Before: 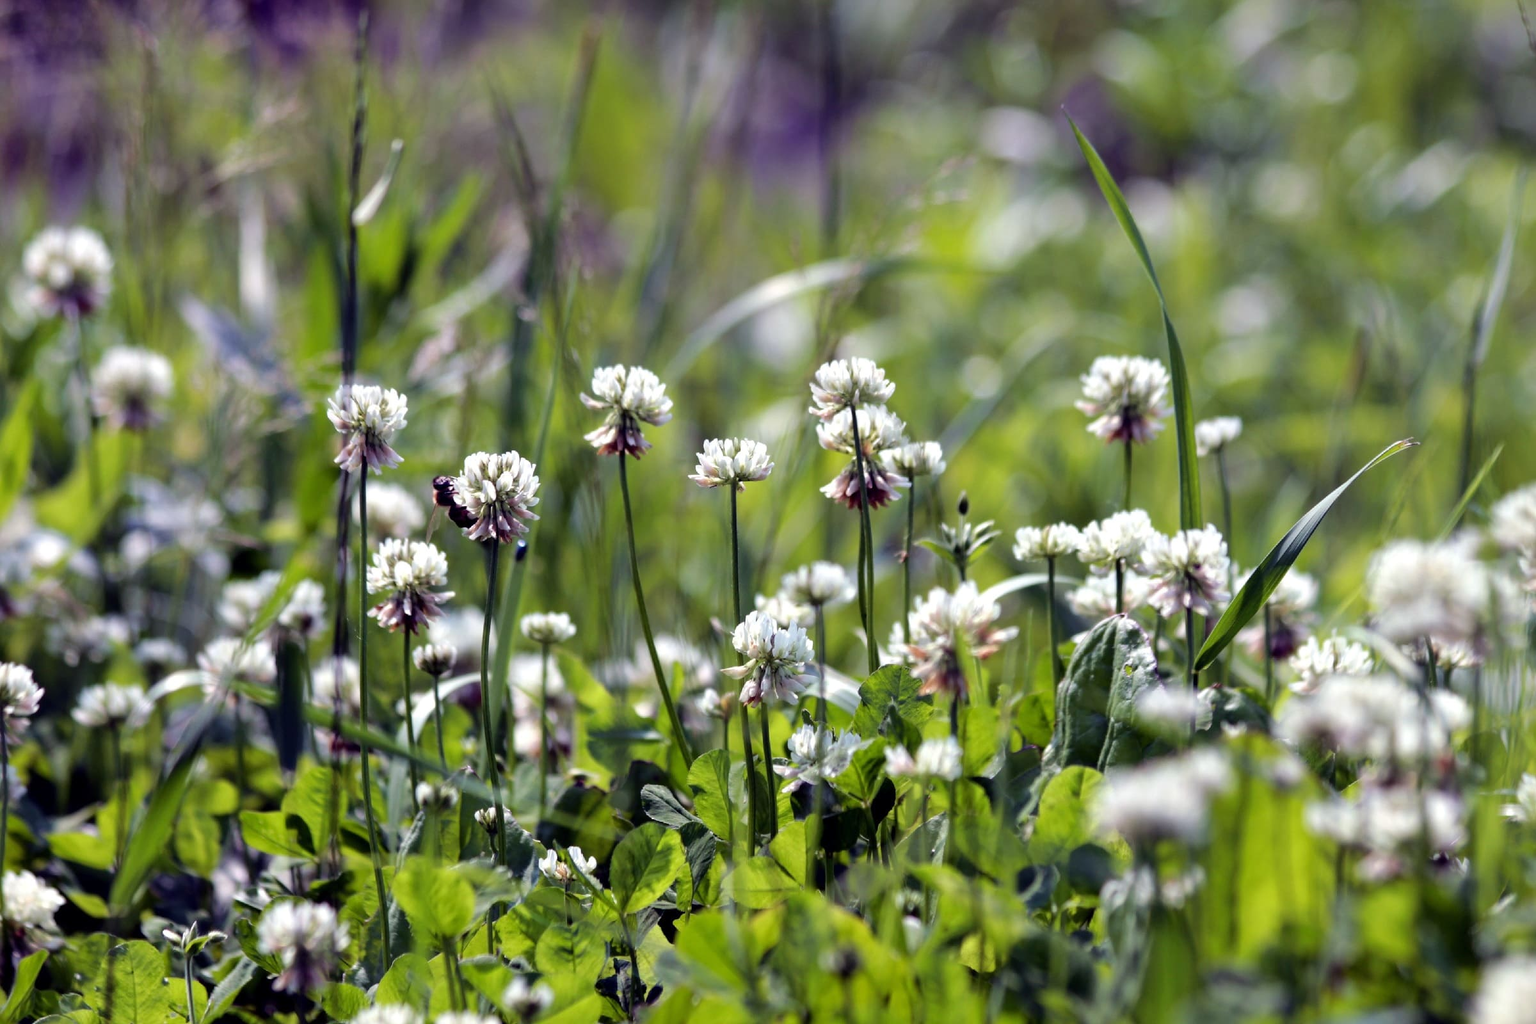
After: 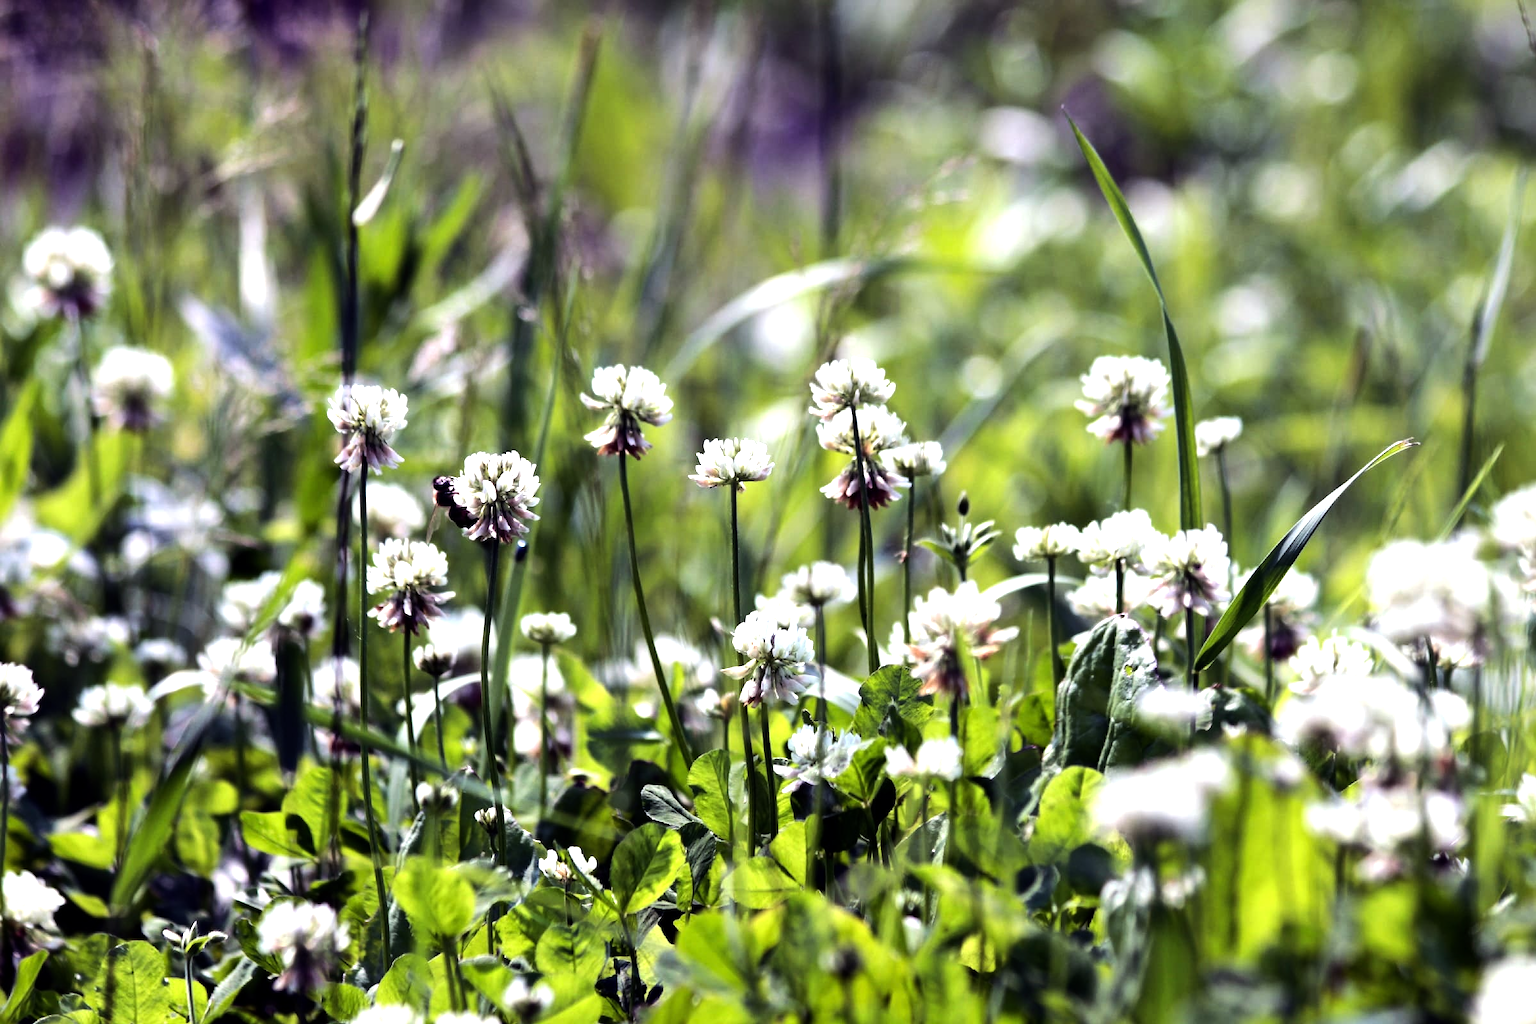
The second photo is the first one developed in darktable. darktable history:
tone equalizer: -8 EV -1.08 EV, -7 EV -1.01 EV, -6 EV -0.867 EV, -5 EV -0.578 EV, -3 EV 0.578 EV, -2 EV 0.867 EV, -1 EV 1.01 EV, +0 EV 1.08 EV, edges refinement/feathering 500, mask exposure compensation -1.57 EV, preserve details no
white balance: red 1, blue 1
